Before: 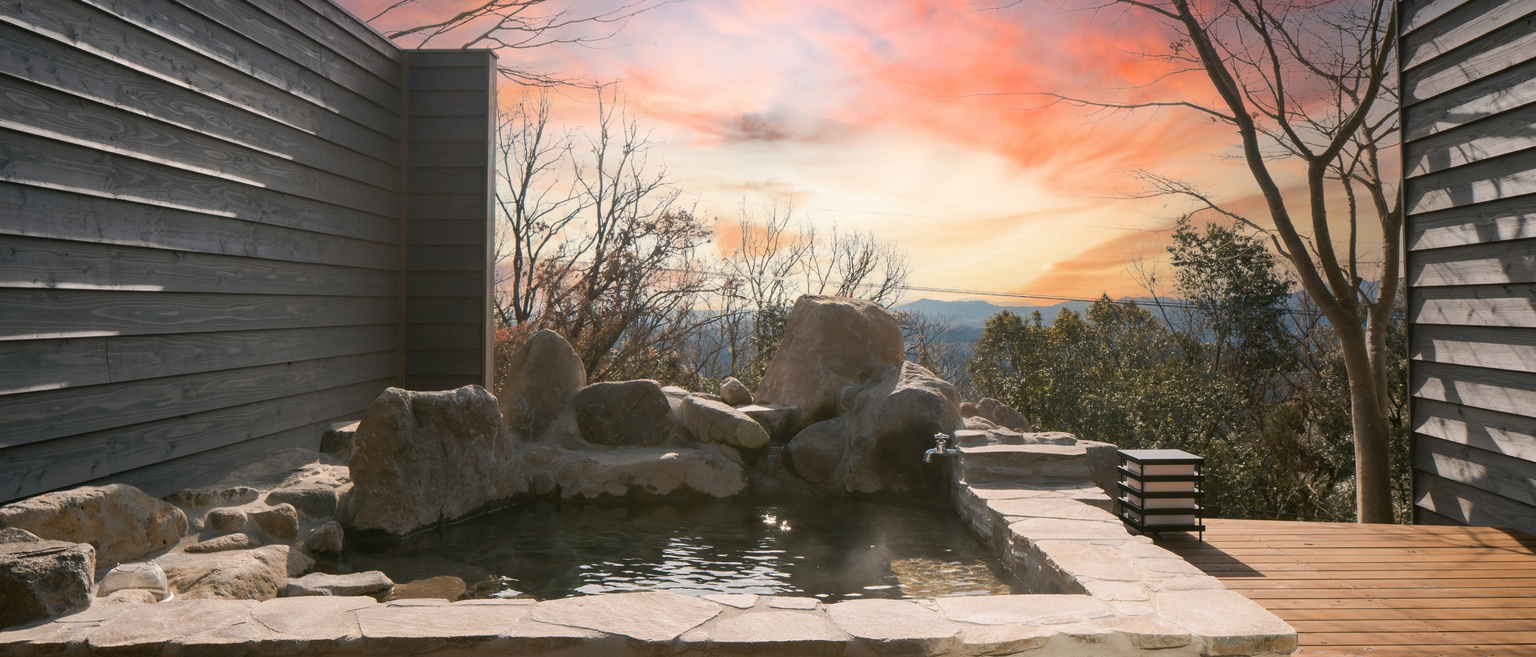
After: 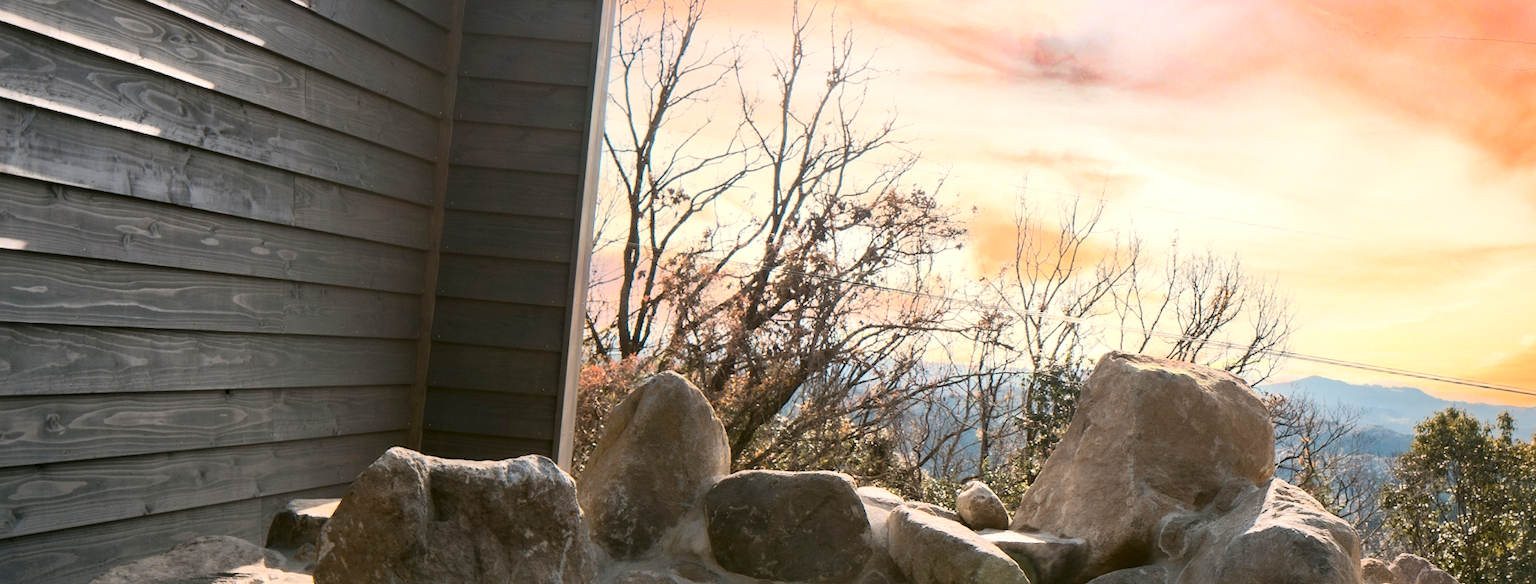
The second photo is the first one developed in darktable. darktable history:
exposure: black level correction -0.001, exposure 0.9 EV, compensate exposure bias true, compensate highlight preservation false
local contrast: mode bilateral grid, contrast 25, coarseness 60, detail 151%, midtone range 0.2
crop and rotate: angle -4.99°, left 2.122%, top 6.945%, right 27.566%, bottom 30.519%
contrast brightness saturation: contrast 0.19, brightness -0.24, saturation 0.11
global tonemap: drago (0.7, 100)
